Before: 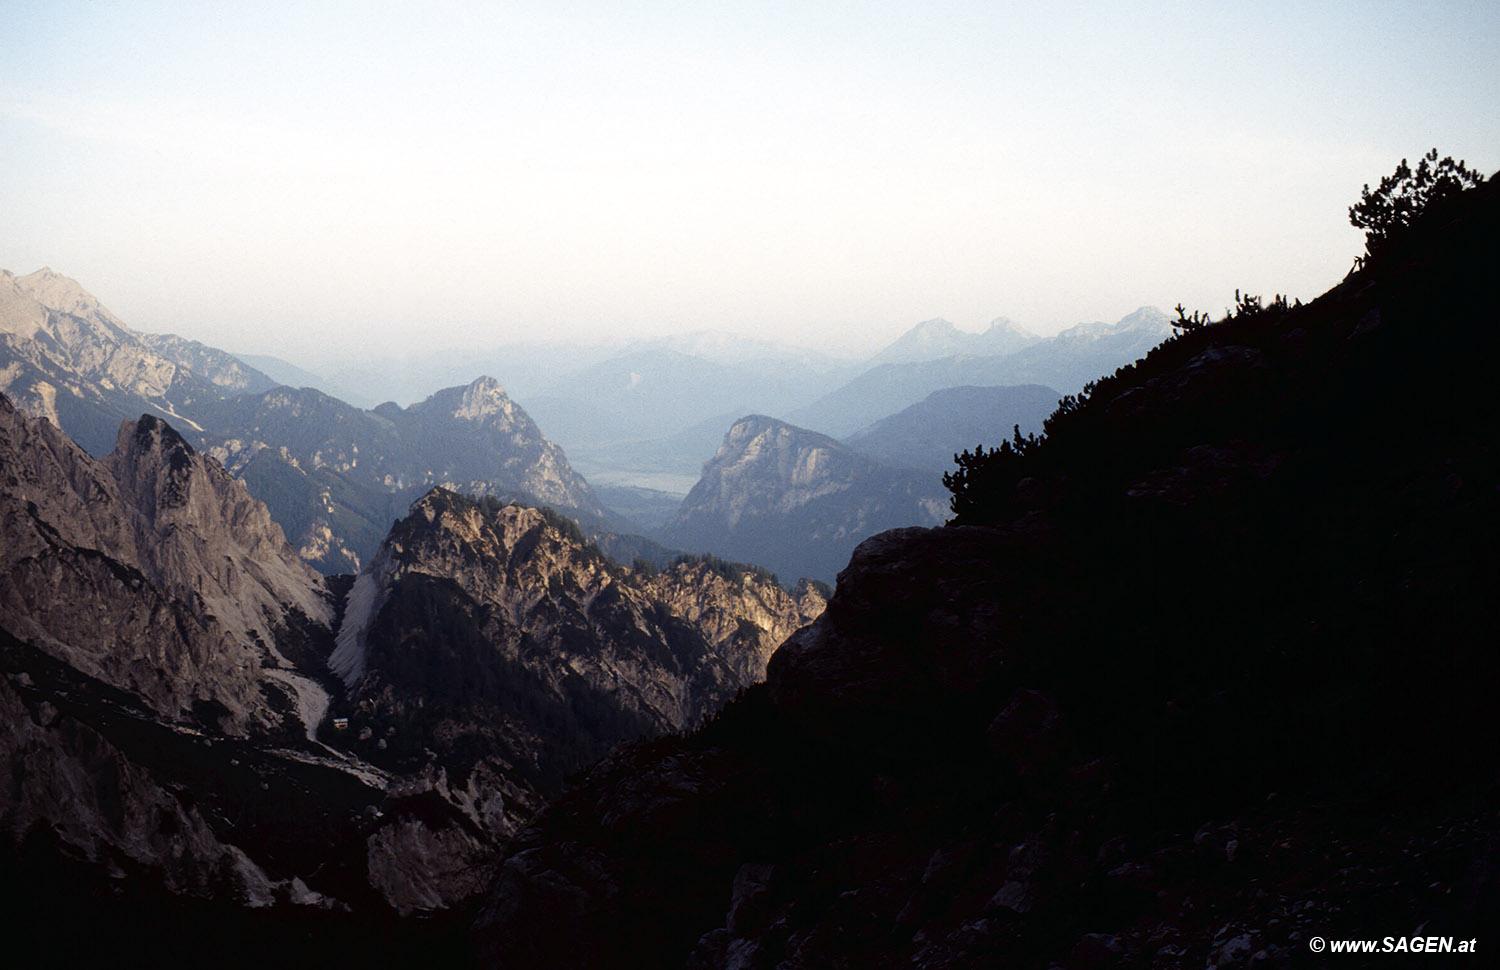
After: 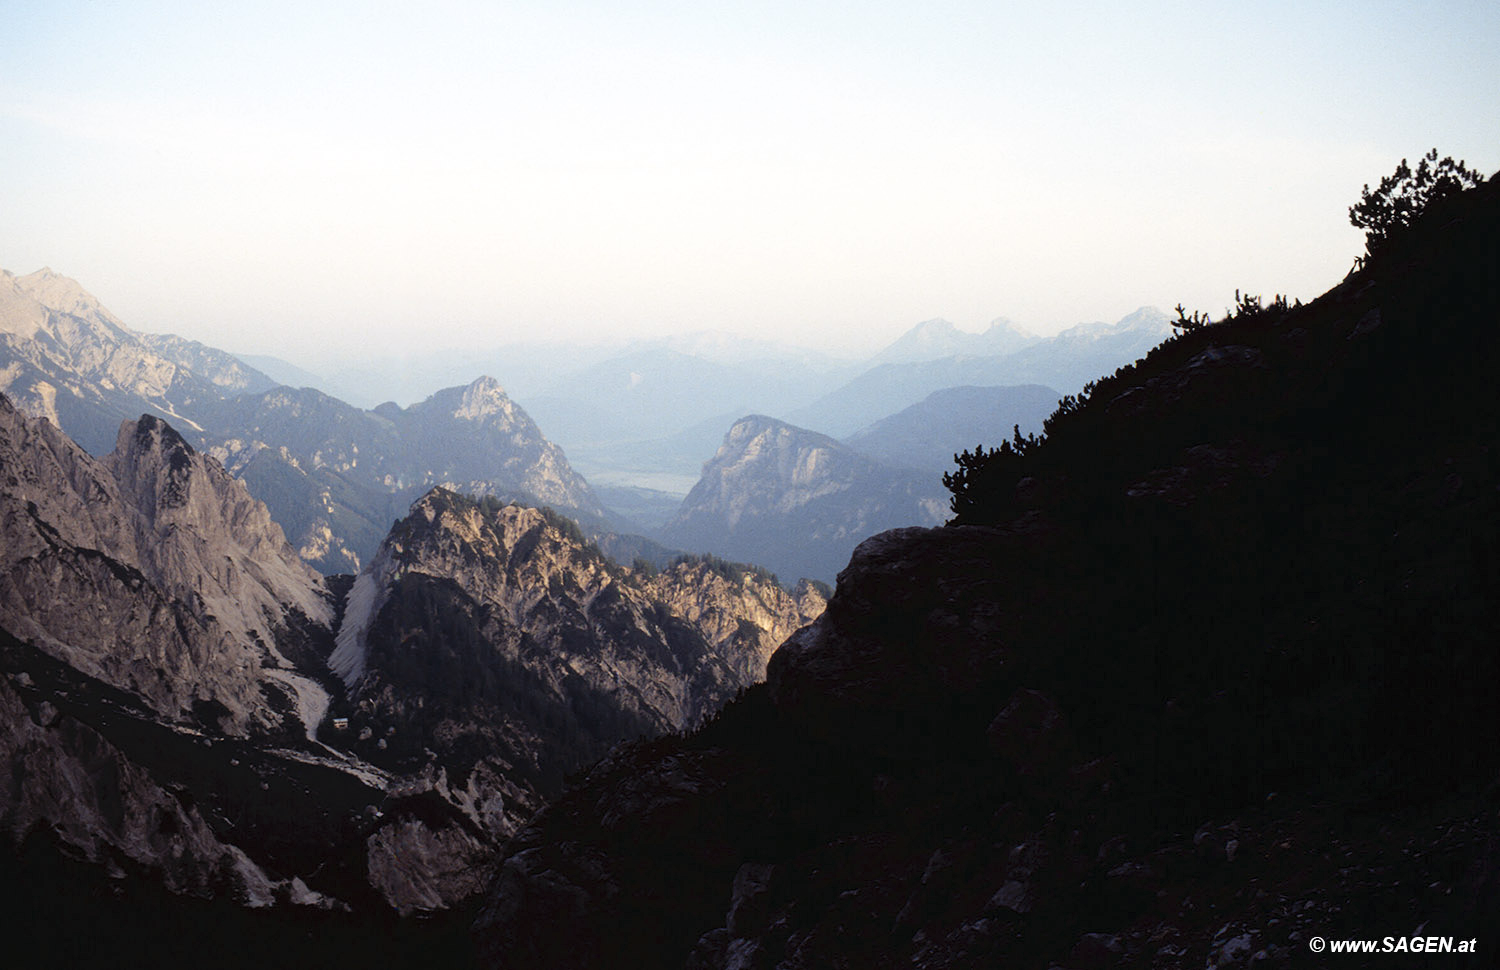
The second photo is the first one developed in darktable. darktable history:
contrast brightness saturation: brightness 0.149
